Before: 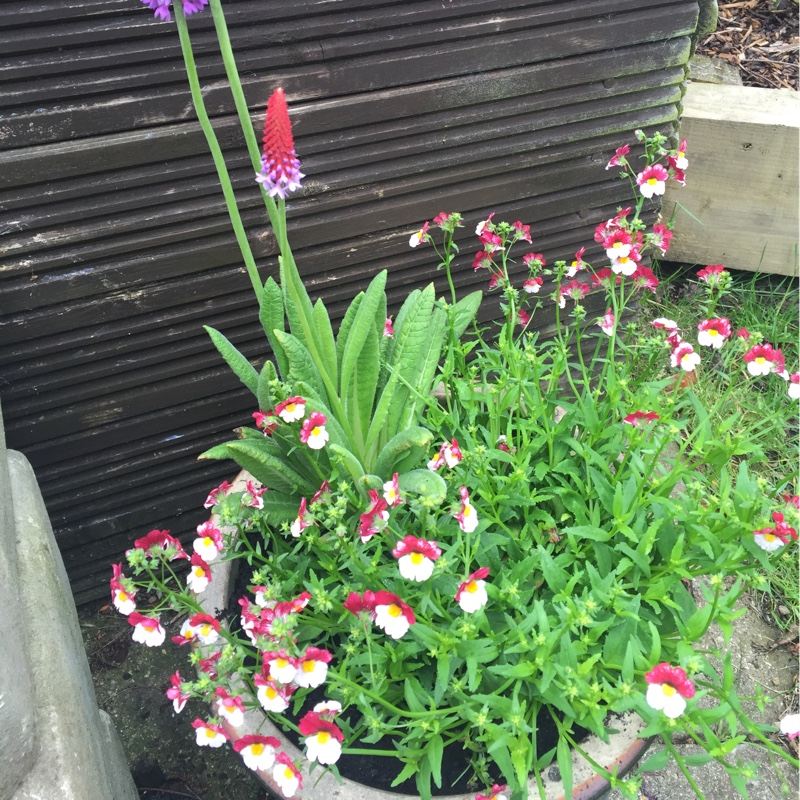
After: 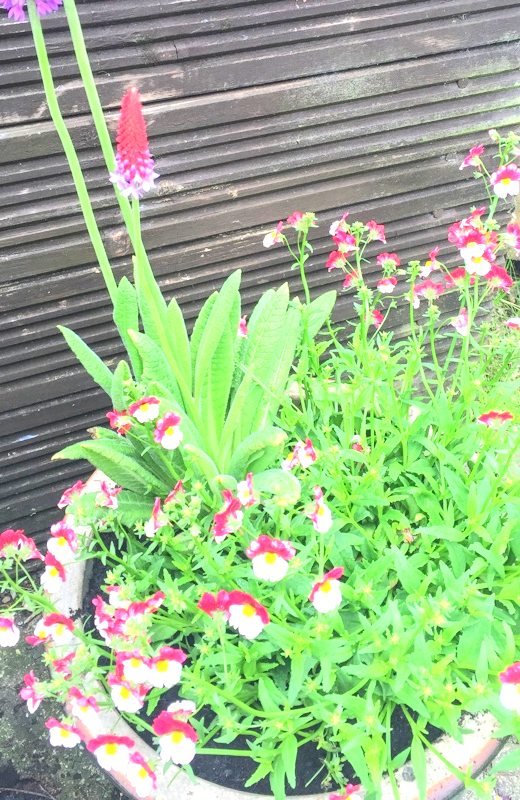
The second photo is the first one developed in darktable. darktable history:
tone equalizer: -8 EV 1.97 EV, -7 EV 1.98 EV, -6 EV 2 EV, -5 EV 1.99 EV, -4 EV 1.96 EV, -3 EV 1.49 EV, -2 EV 0.972 EV, -1 EV 0.478 EV, edges refinement/feathering 500, mask exposure compensation -1.57 EV, preserve details no
crop and rotate: left 18.417%, right 16.503%
local contrast: on, module defaults
